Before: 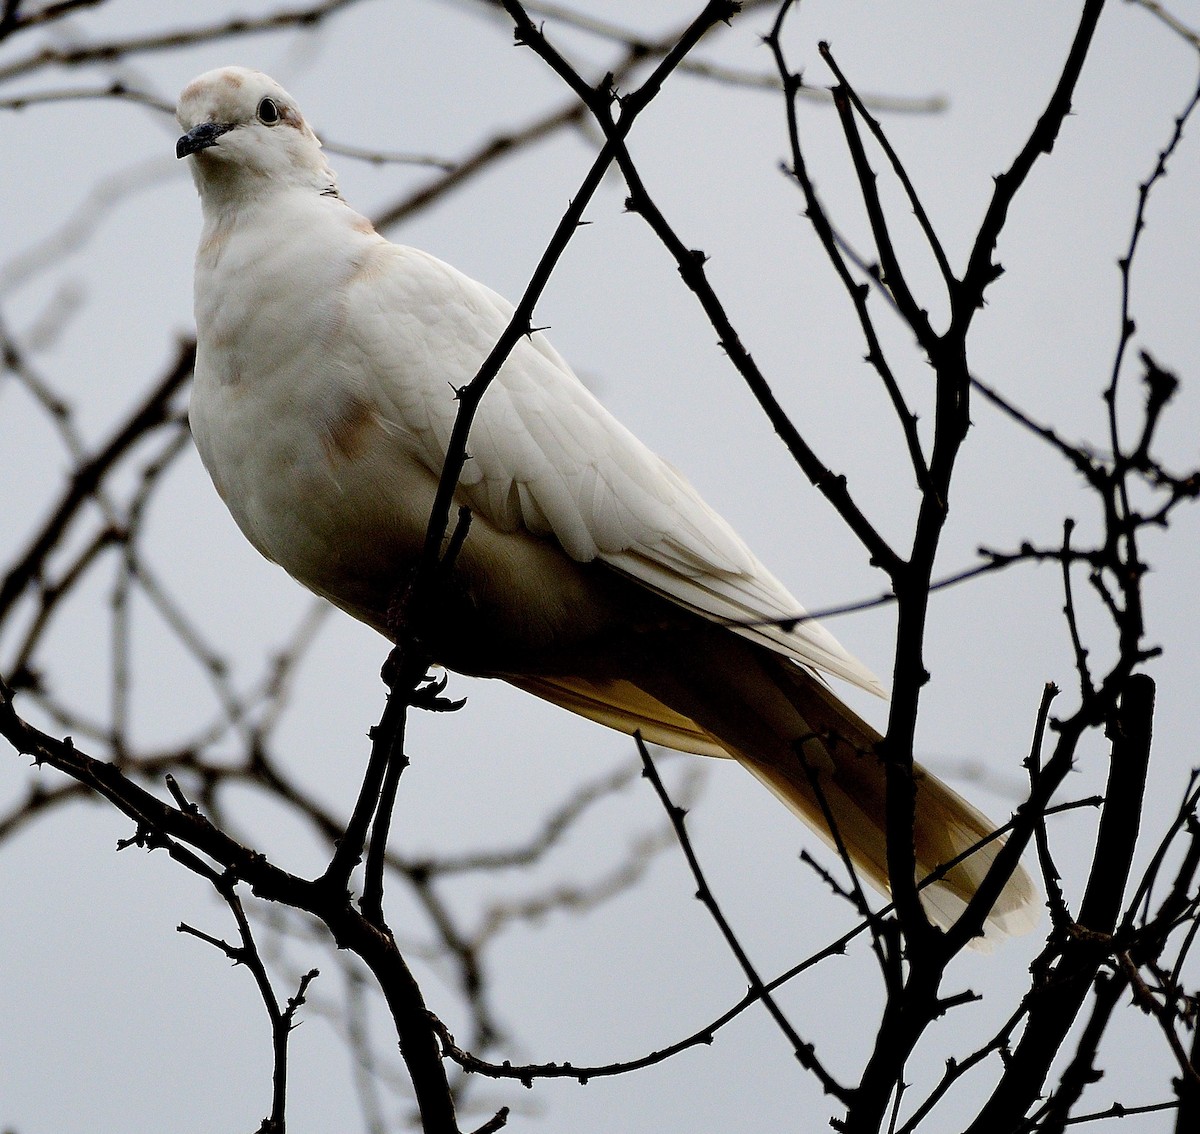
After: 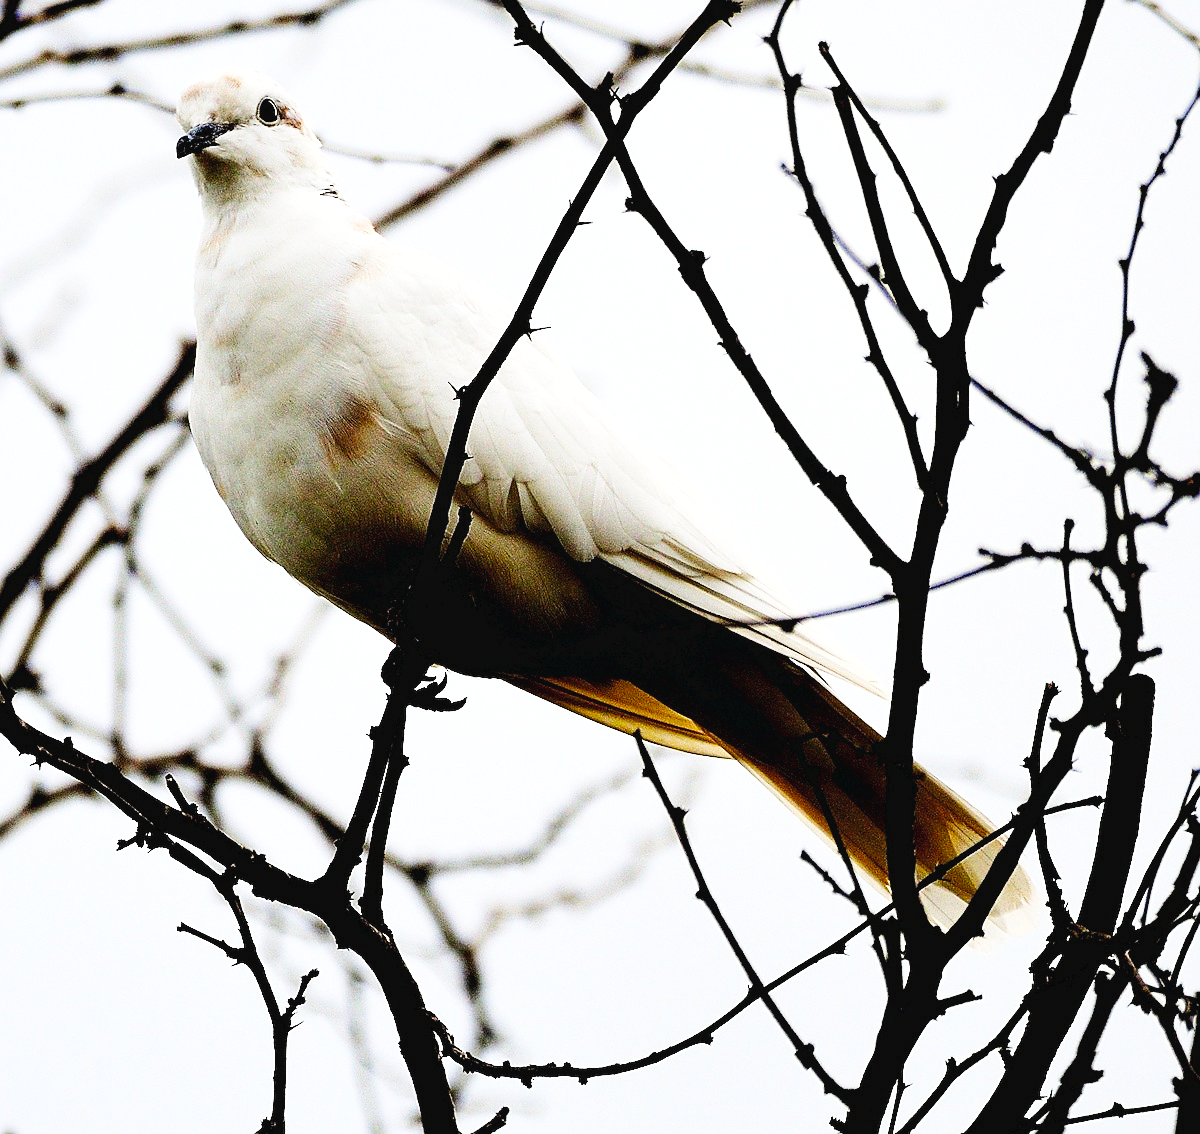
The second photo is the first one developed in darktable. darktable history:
shadows and highlights: shadows -8.49, white point adjustment 1.42, highlights 11.25
base curve: curves: ch0 [(0, 0.003) (0.001, 0.002) (0.006, 0.004) (0.02, 0.022) (0.048, 0.086) (0.094, 0.234) (0.162, 0.431) (0.258, 0.629) (0.385, 0.8) (0.548, 0.918) (0.751, 0.988) (1, 1)], preserve colors none
contrast brightness saturation: contrast 0.031, brightness 0.06, saturation 0.124
sharpen: on, module defaults
